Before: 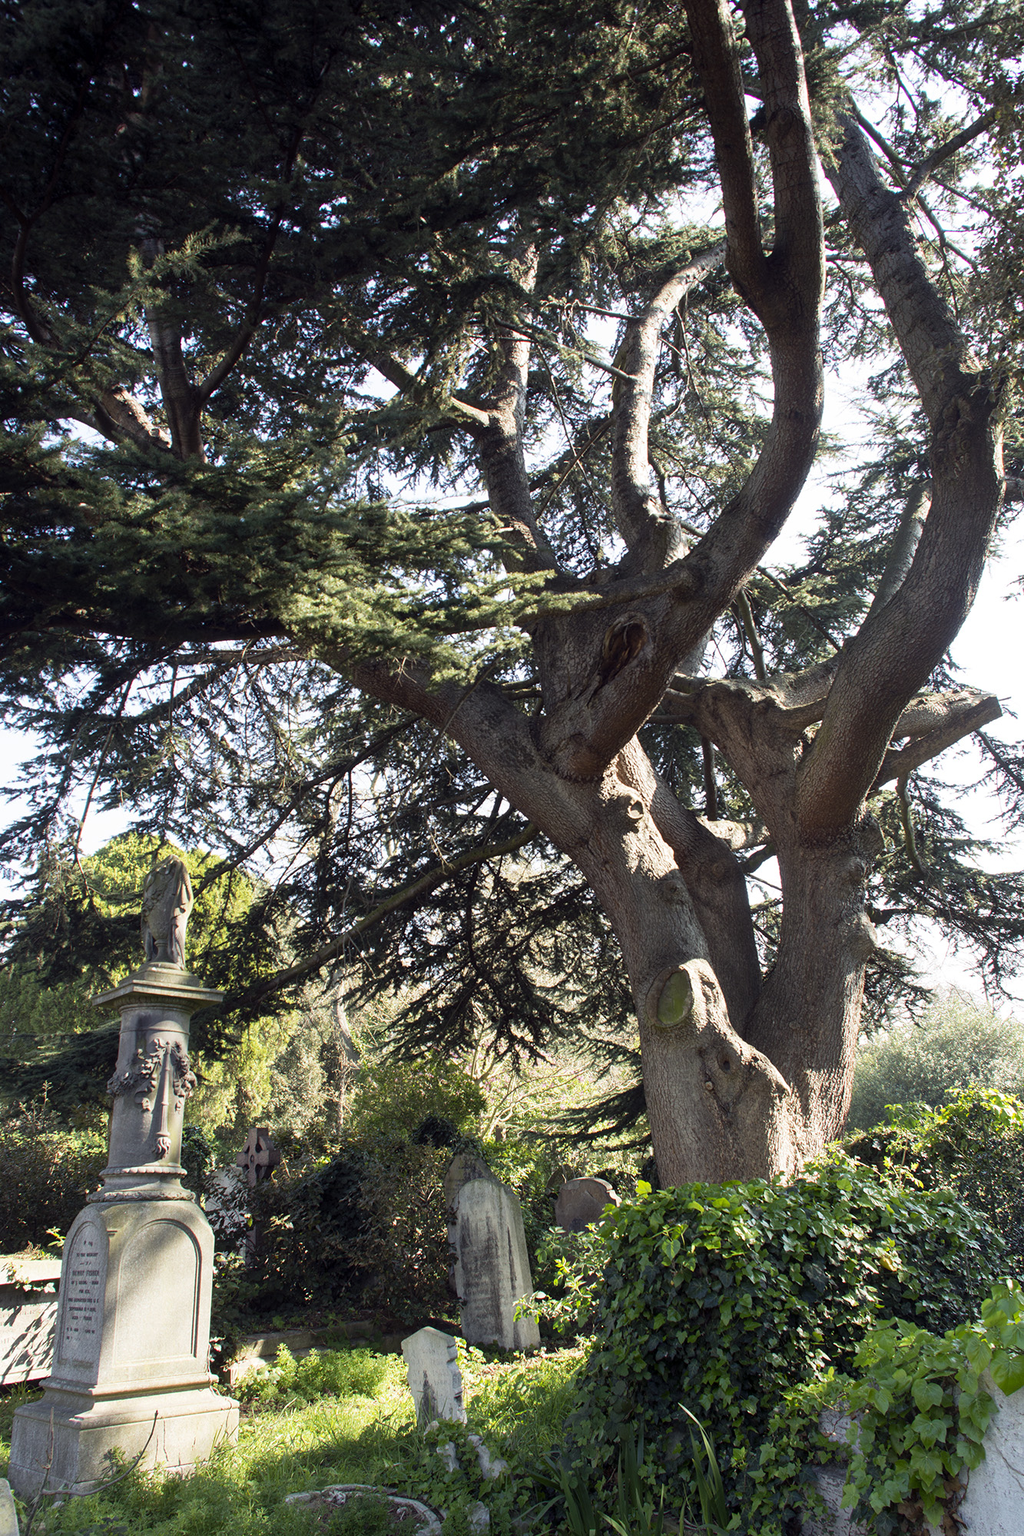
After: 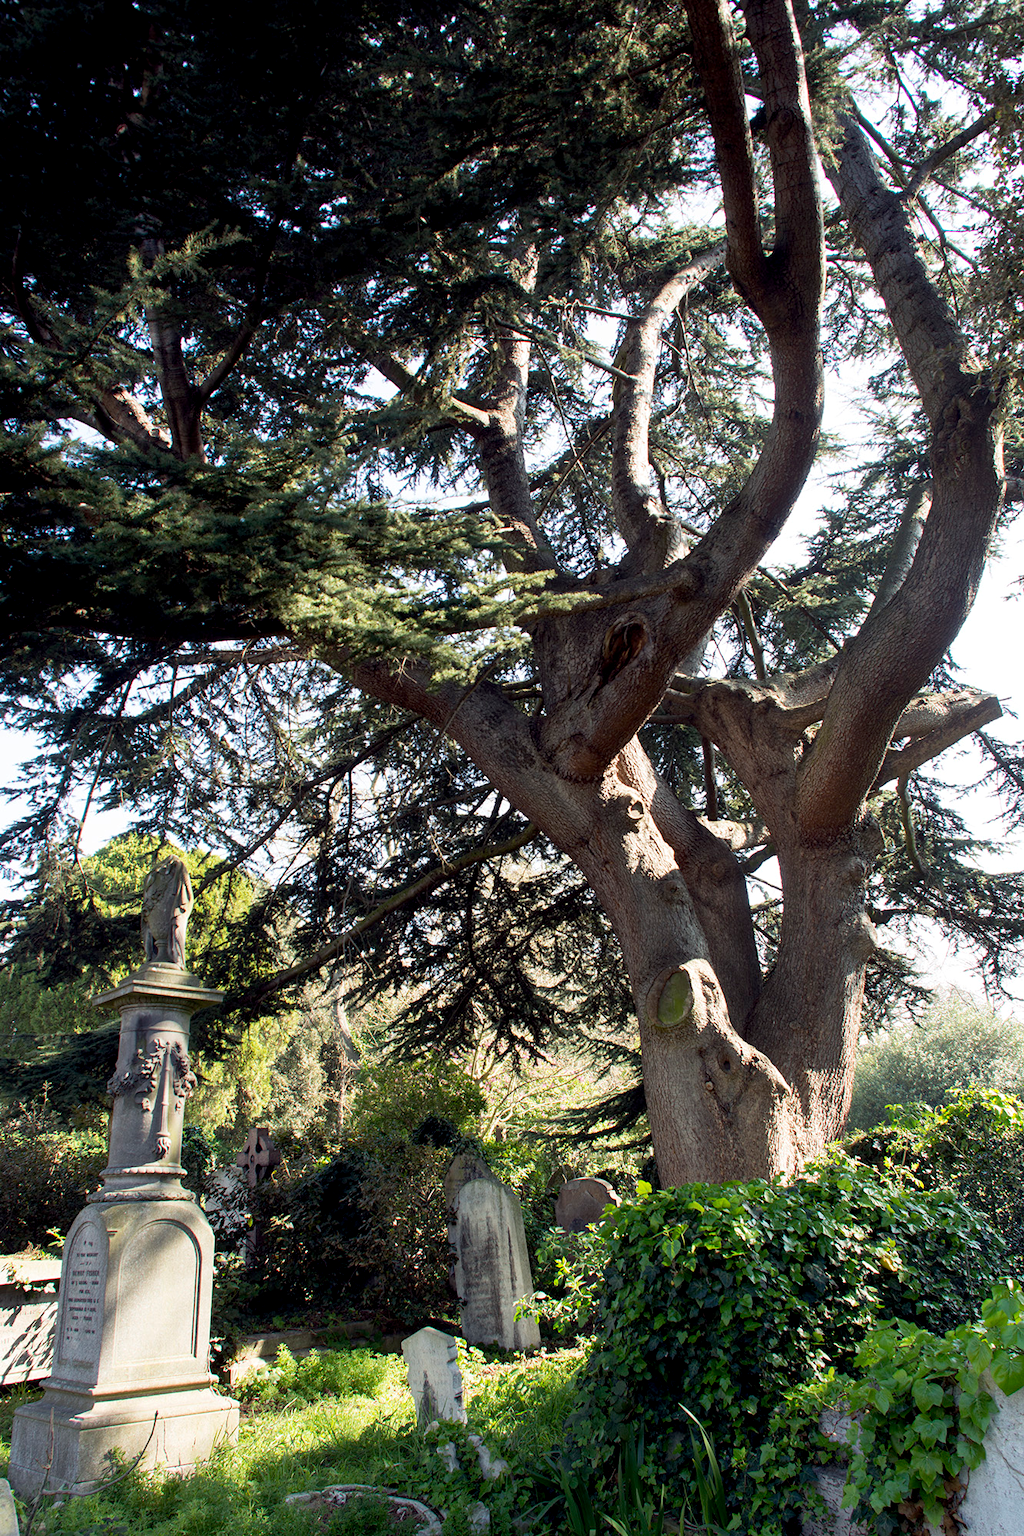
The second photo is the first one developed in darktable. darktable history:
exposure: black level correction 0.005, exposure 0.016 EV, compensate exposure bias true, compensate highlight preservation false
